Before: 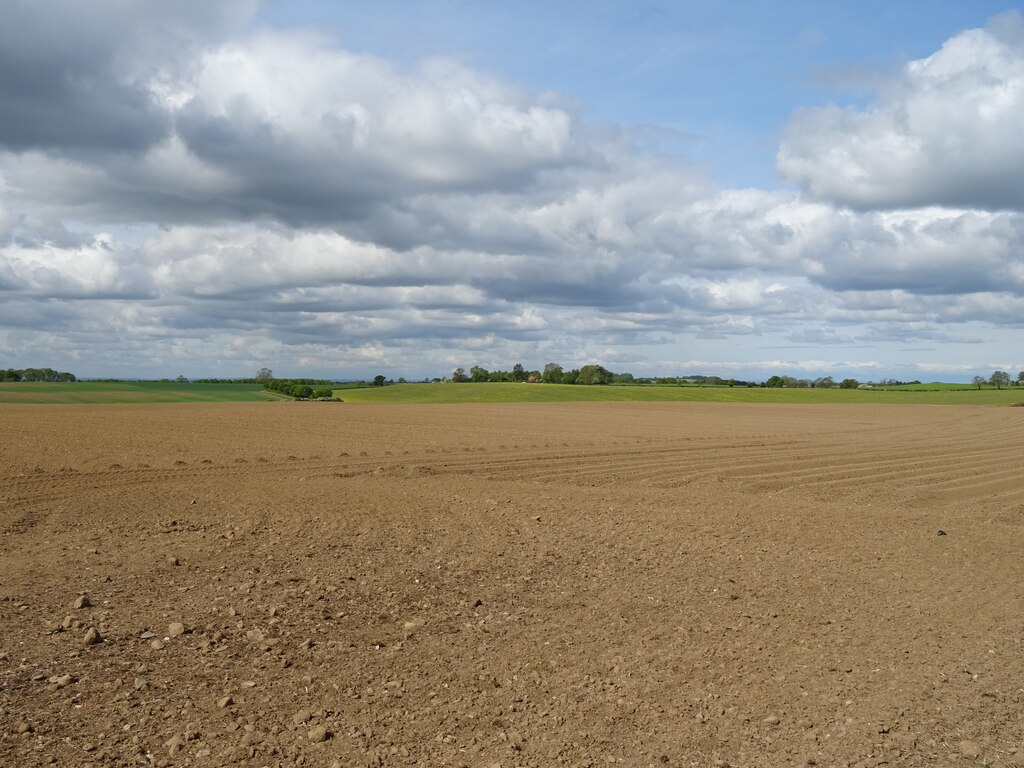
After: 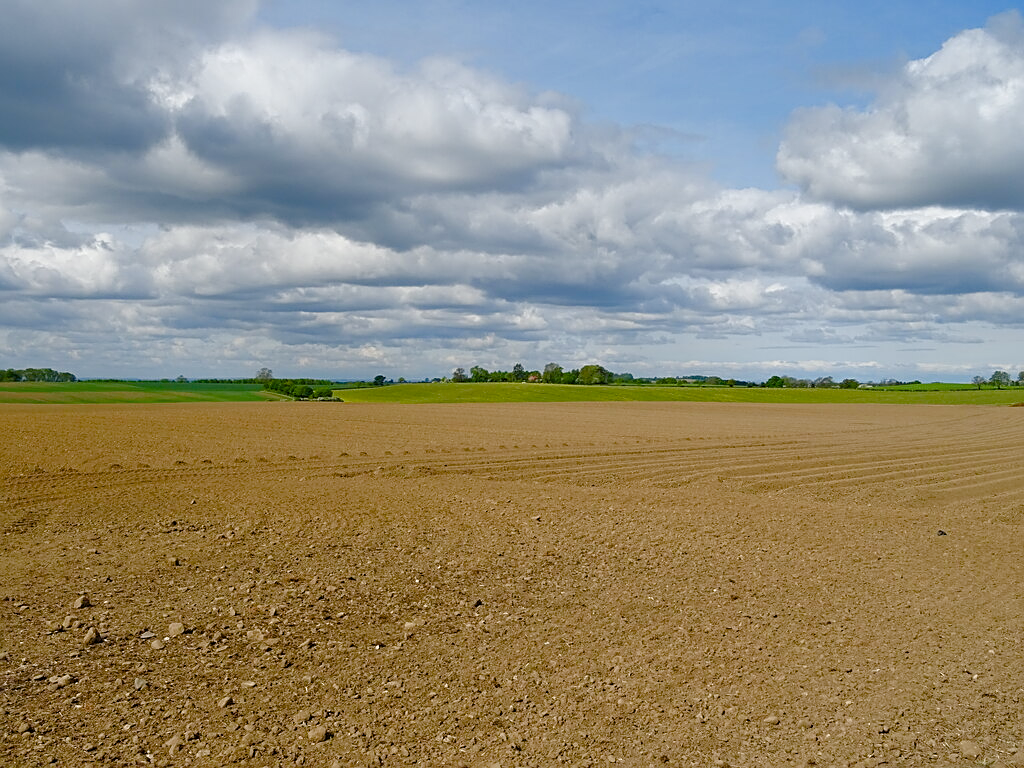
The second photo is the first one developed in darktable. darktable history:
shadows and highlights: shadows 48.75, highlights -41.85, soften with gaussian
sharpen: amount 0.492
color balance rgb: shadows lift › chroma 3.15%, shadows lift › hue 241.62°, linear chroma grading › shadows 31.504%, linear chroma grading › global chroma -2.027%, linear chroma grading › mid-tones 3.969%, perceptual saturation grading › global saturation 44.057%, perceptual saturation grading › highlights -50.094%, perceptual saturation grading › shadows 30.864%, perceptual brilliance grading › global brilliance 2.627%, perceptual brilliance grading › highlights -3.379%, perceptual brilliance grading › shadows 3.023%, global vibrance -23.101%
